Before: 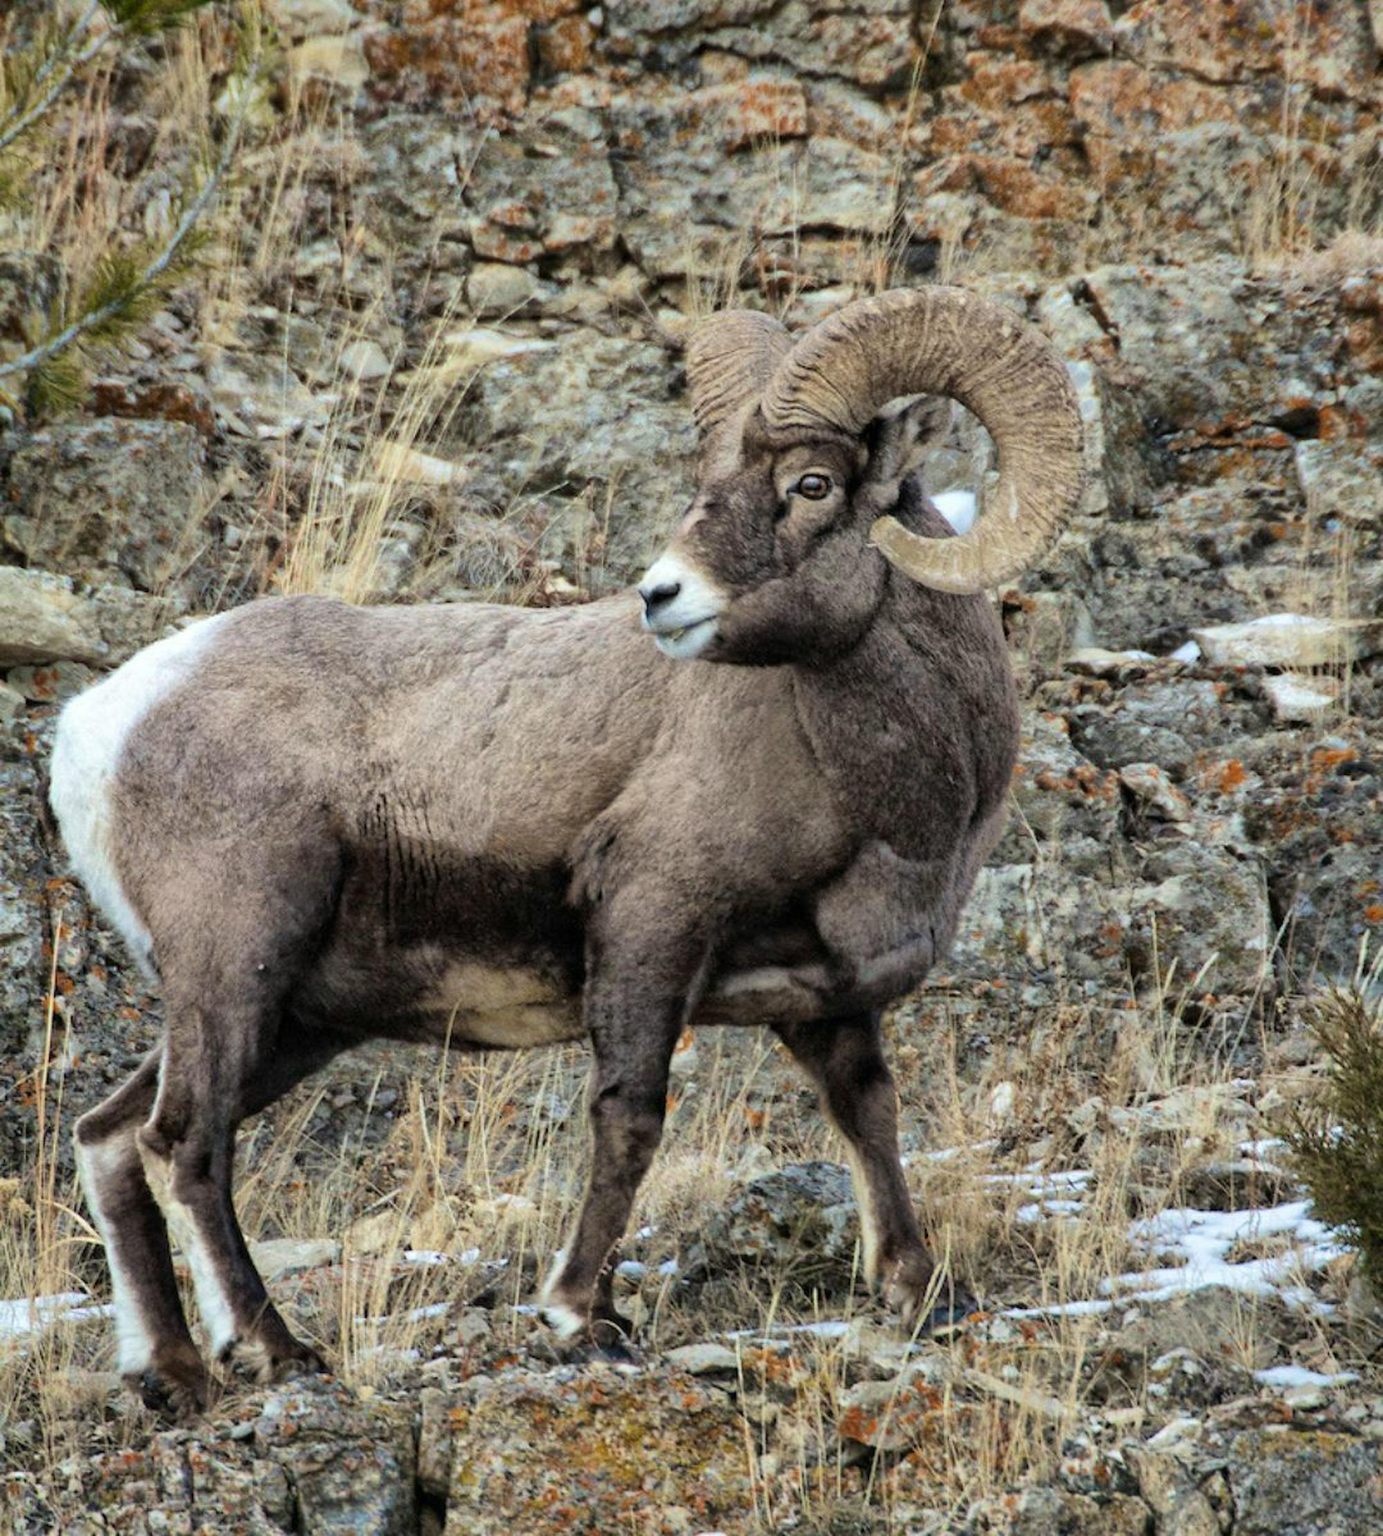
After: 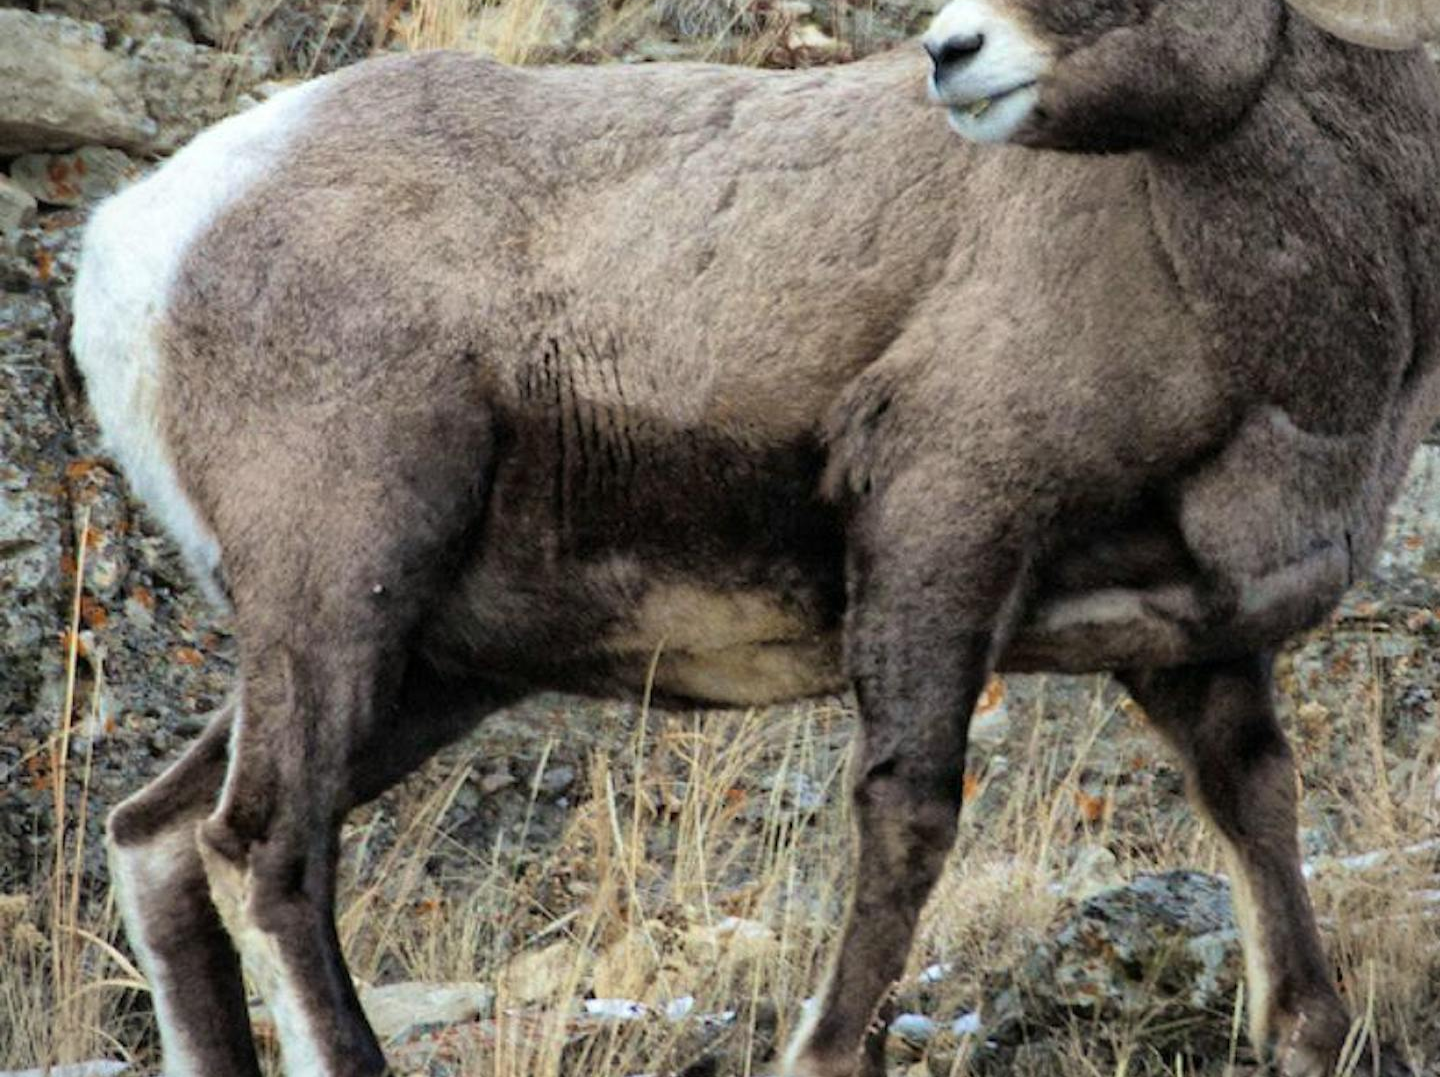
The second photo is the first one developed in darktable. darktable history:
crop: top 36.498%, right 27.964%, bottom 14.995%
vignetting: fall-off start 91.19%
